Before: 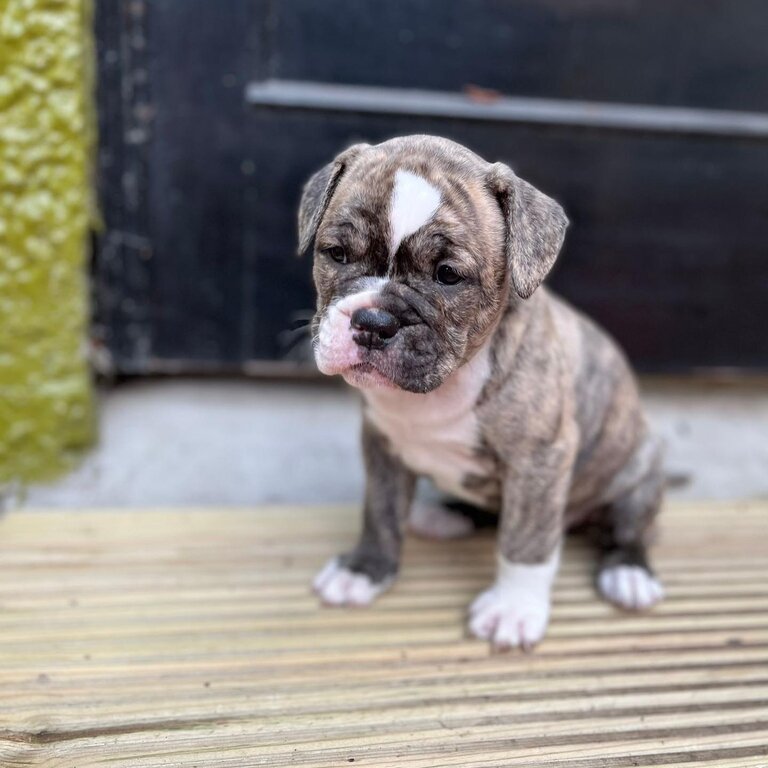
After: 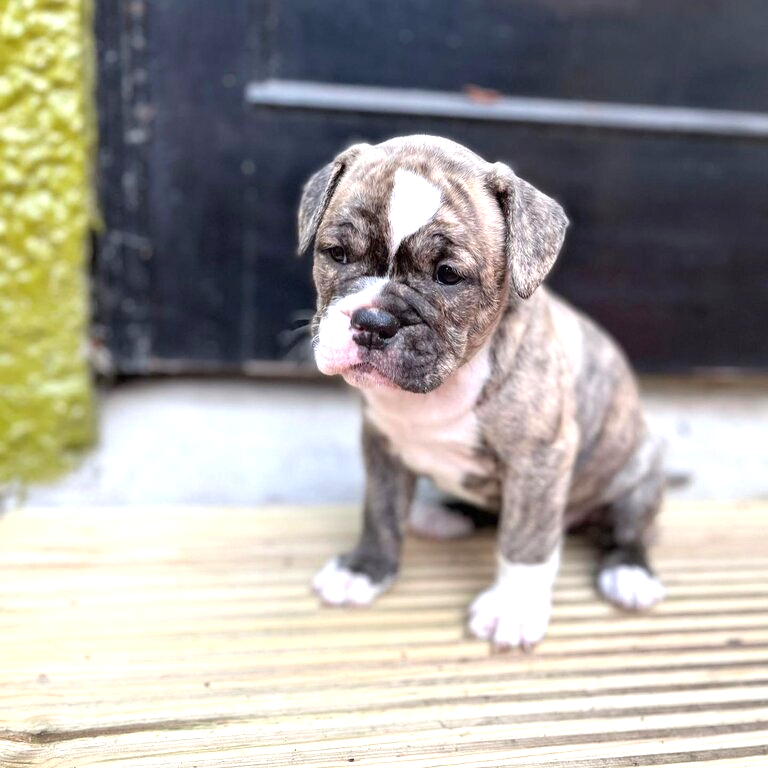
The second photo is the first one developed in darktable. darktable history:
exposure: exposure 0.774 EV, compensate highlight preservation false
